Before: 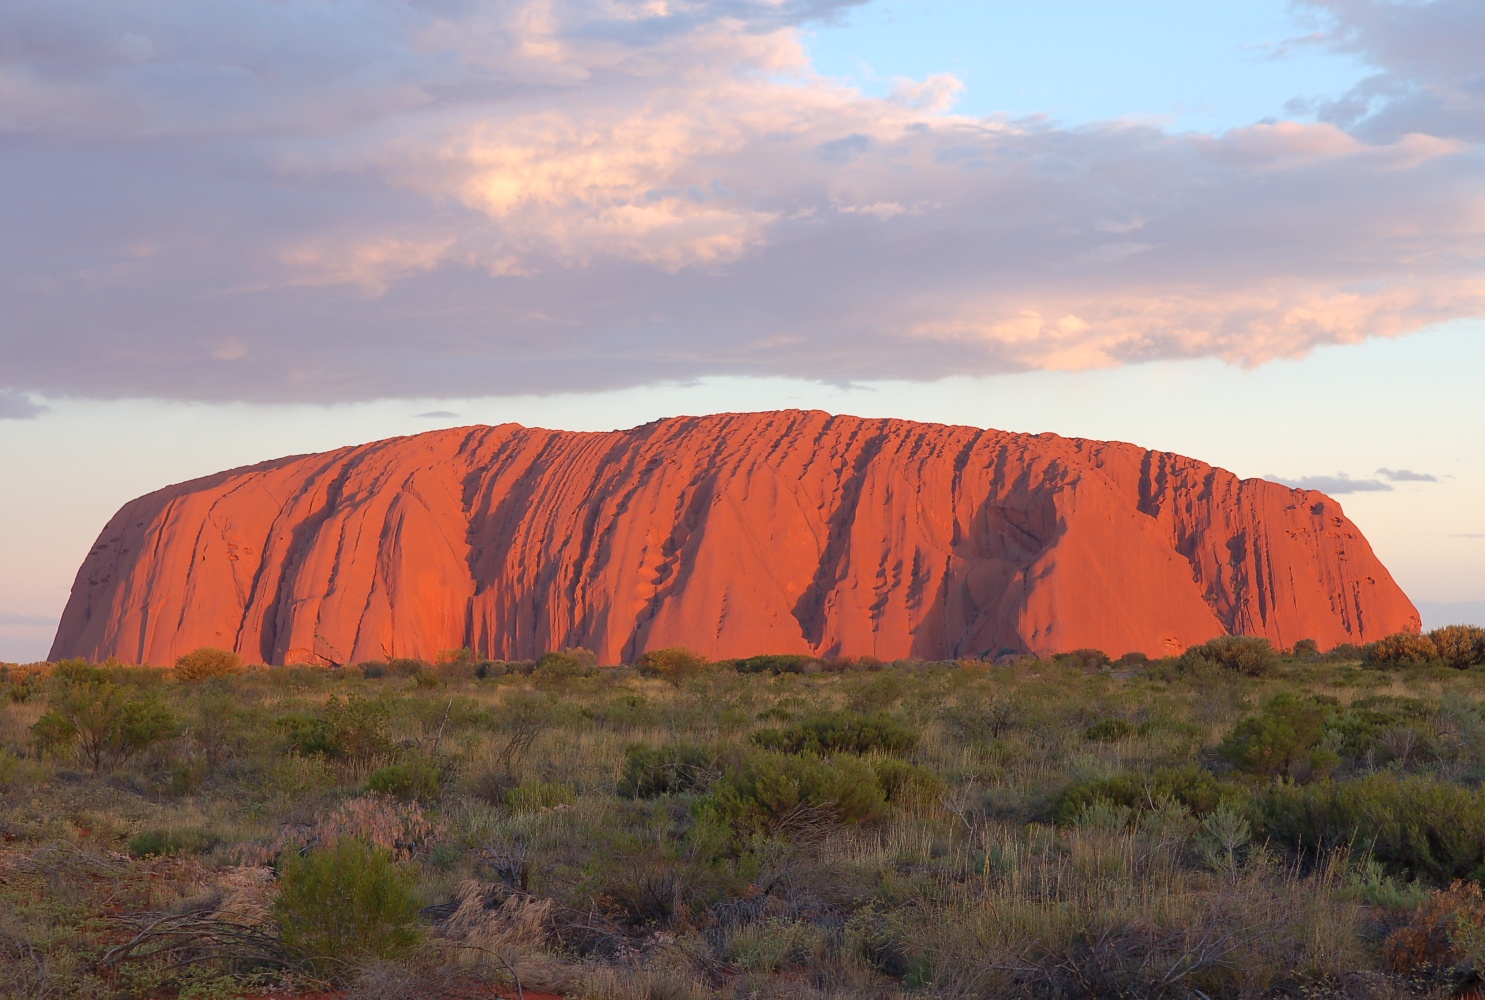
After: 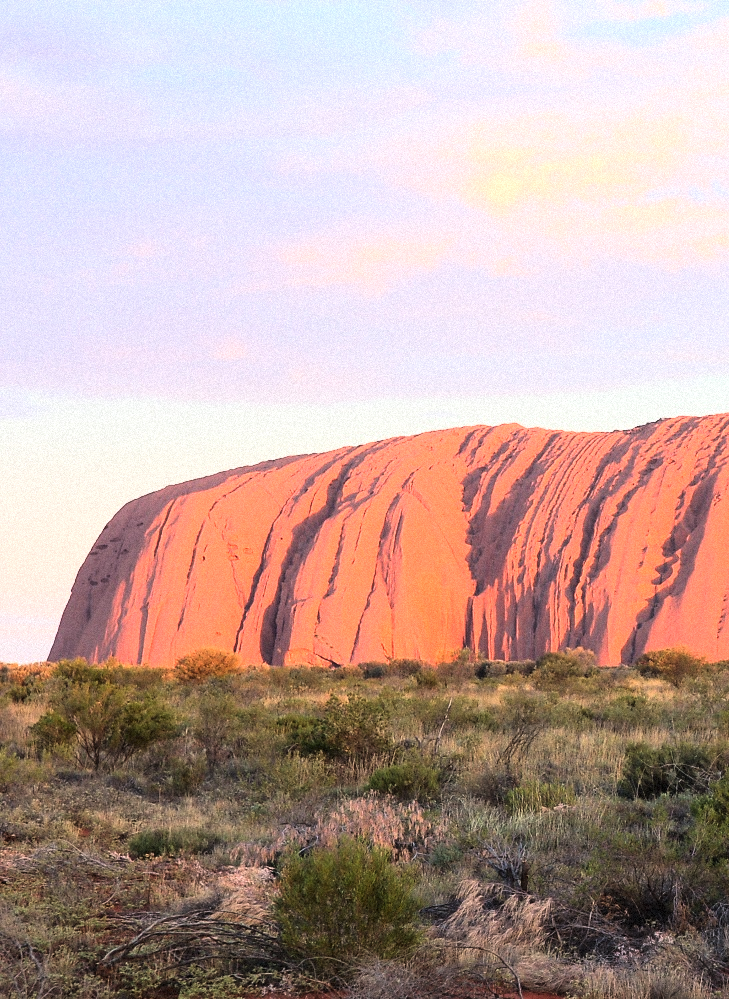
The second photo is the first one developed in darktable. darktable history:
crop and rotate: left 0%, top 0%, right 50.845%
haze removal: strength -0.1, adaptive false
grain: mid-tones bias 0%
rgb curve: curves: ch0 [(0, 0) (0.21, 0.15) (0.24, 0.21) (0.5, 0.75) (0.75, 0.96) (0.89, 0.99) (1, 1)]; ch1 [(0, 0.02) (0.21, 0.13) (0.25, 0.2) (0.5, 0.67) (0.75, 0.9) (0.89, 0.97) (1, 1)]; ch2 [(0, 0.02) (0.21, 0.13) (0.25, 0.2) (0.5, 0.67) (0.75, 0.9) (0.89, 0.97) (1, 1)], compensate middle gray true
